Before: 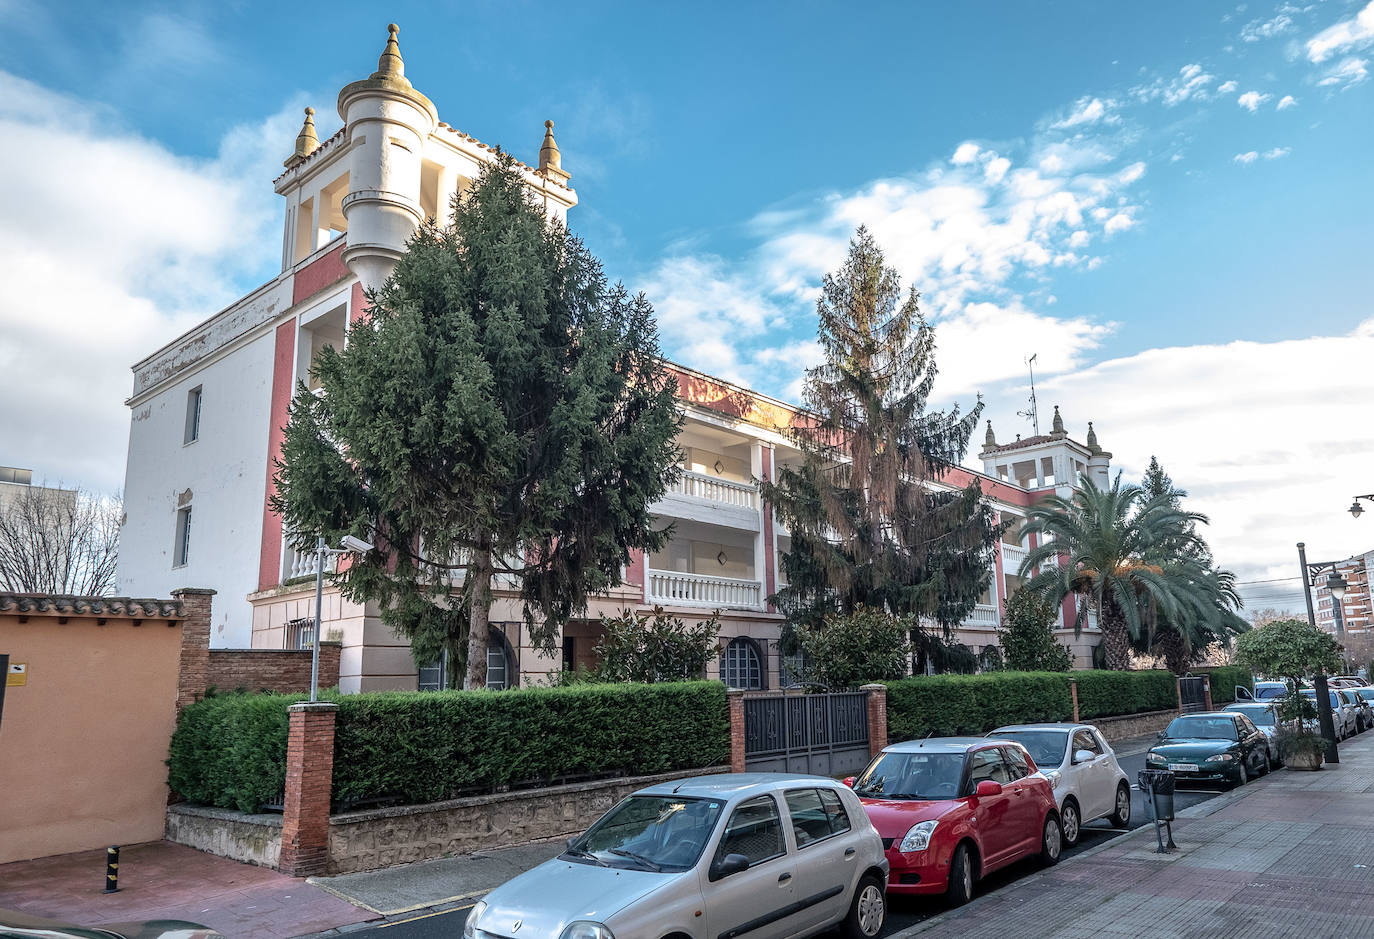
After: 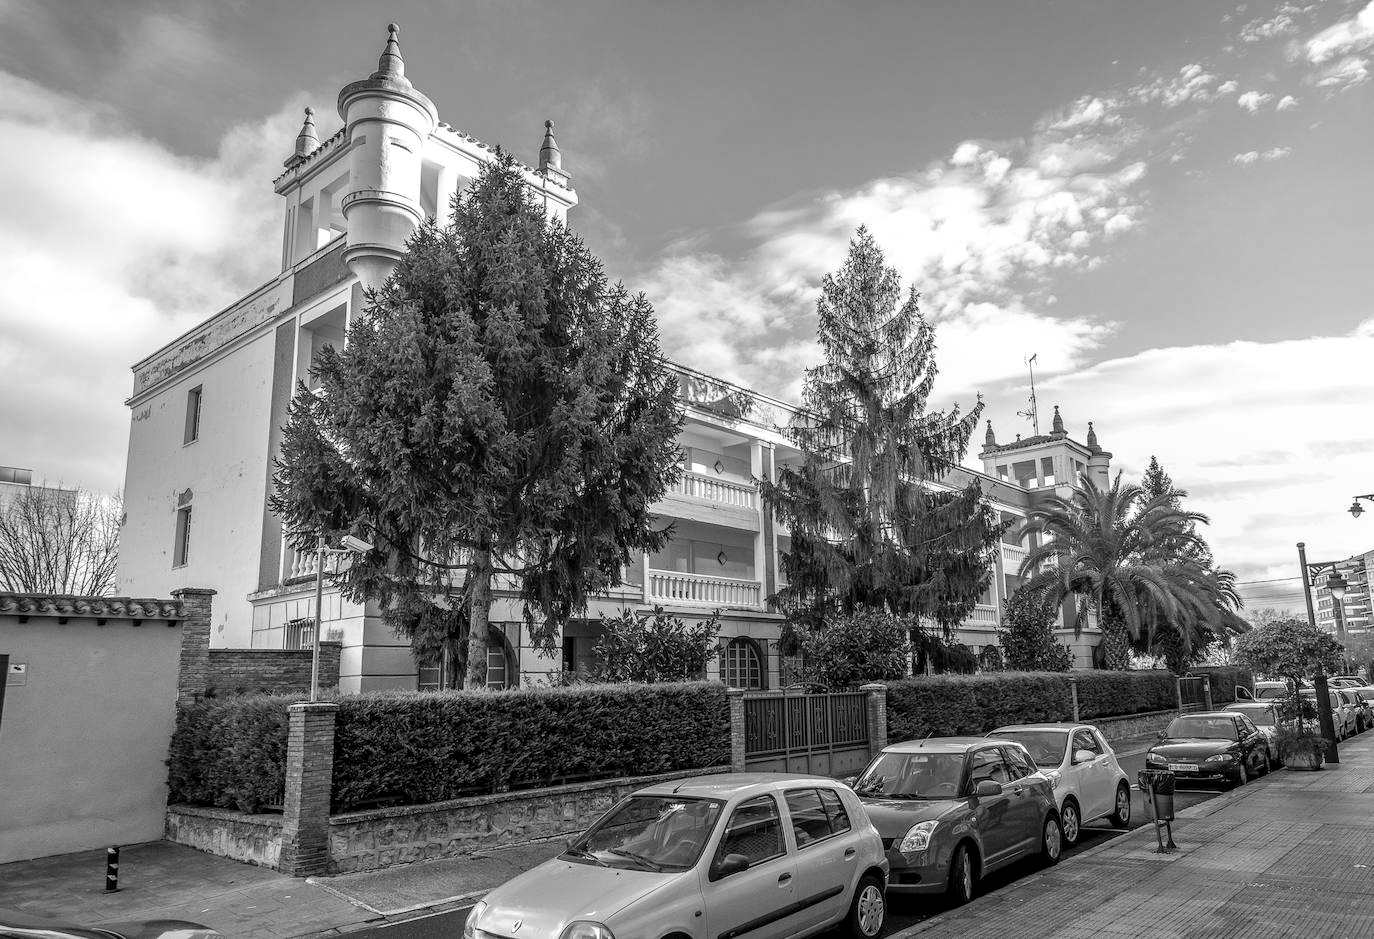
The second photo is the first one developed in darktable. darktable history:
local contrast: on, module defaults
monochrome: a 16.06, b 15.48, size 1
